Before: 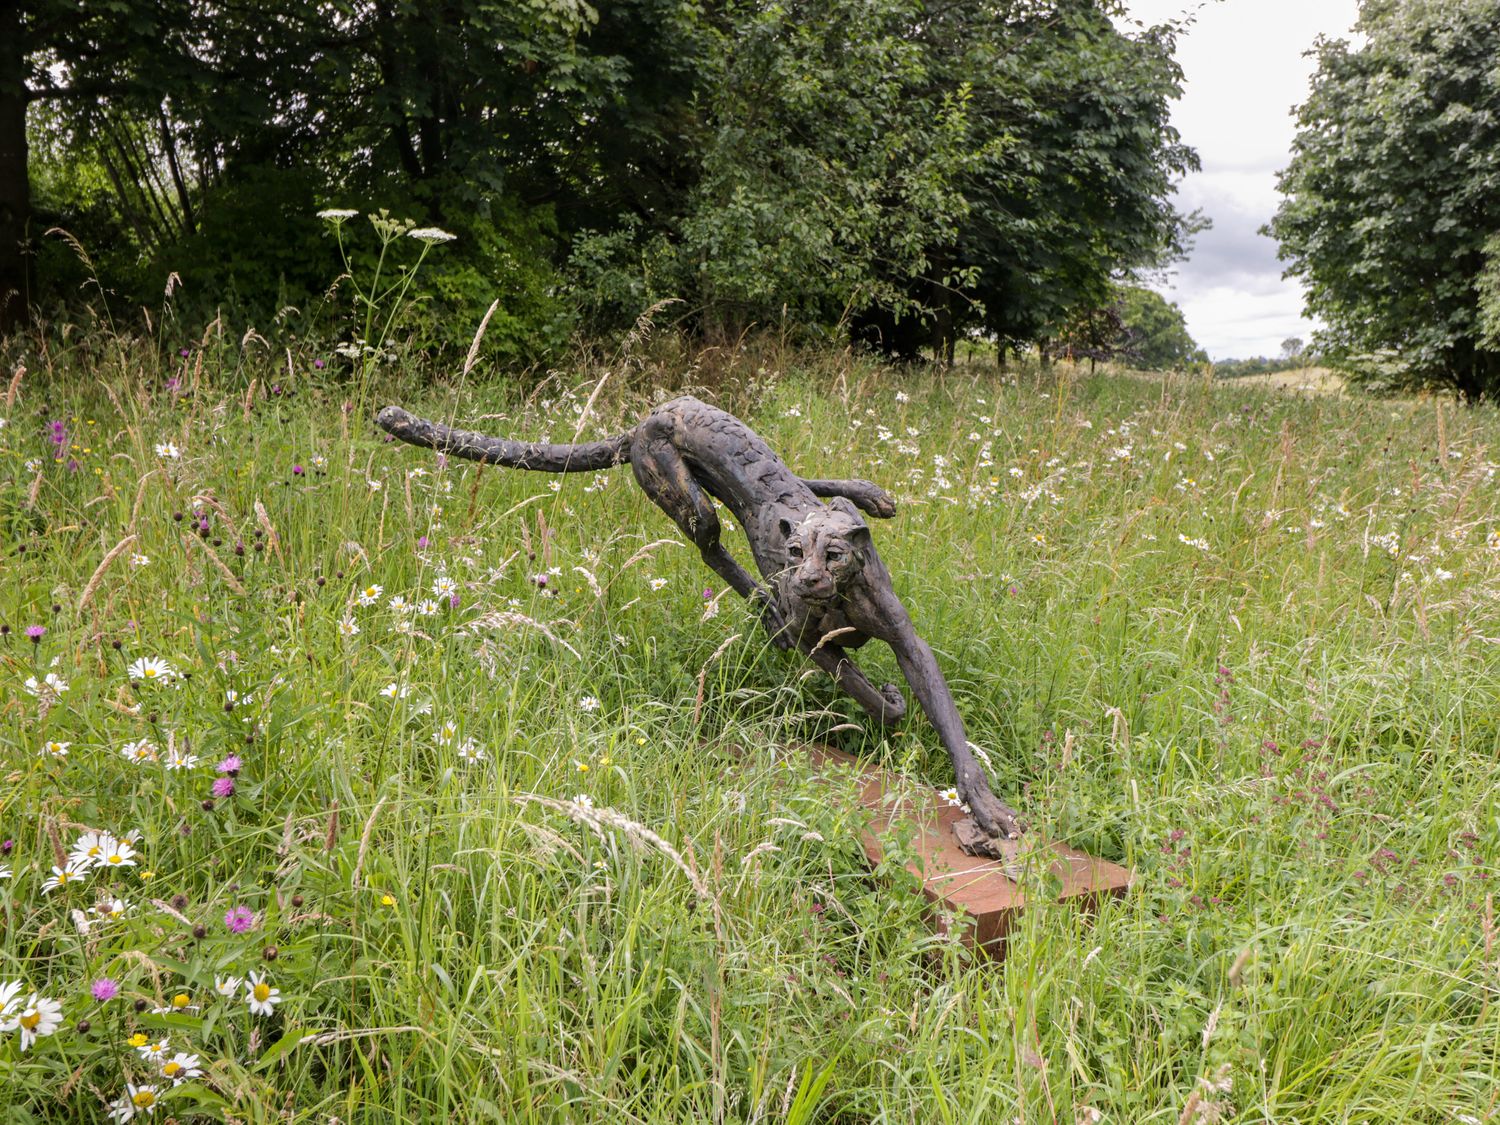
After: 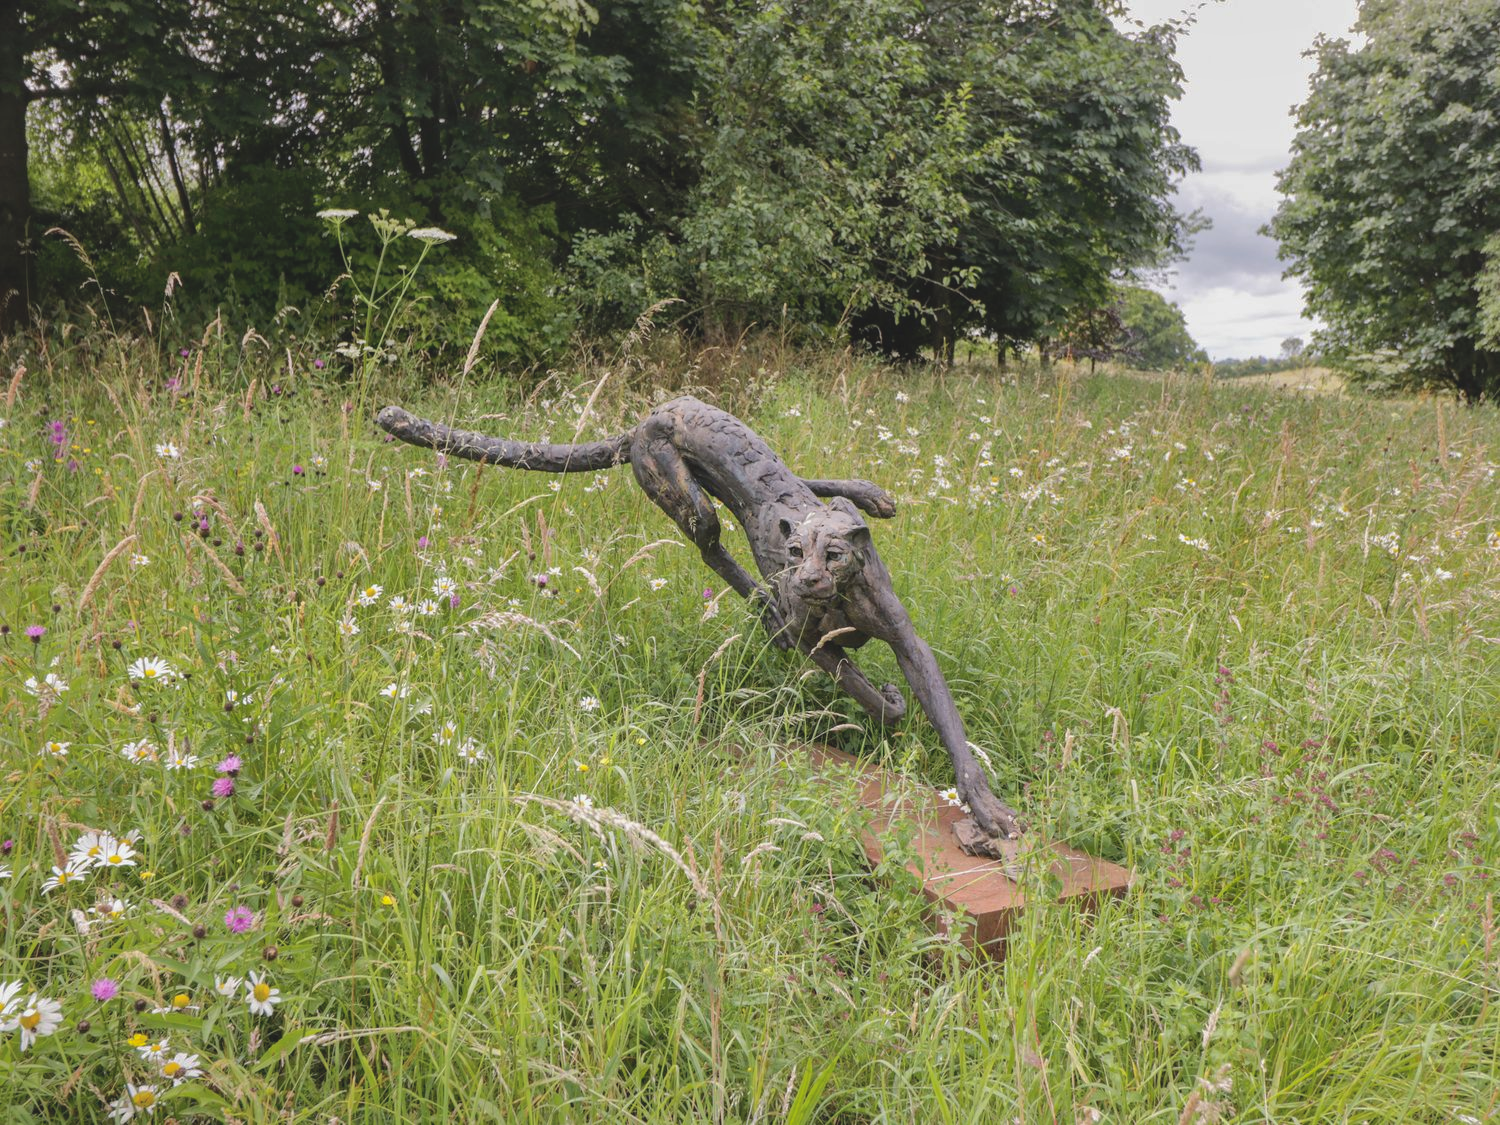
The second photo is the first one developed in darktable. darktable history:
shadows and highlights: shadows 40.04, highlights -59.98
contrast brightness saturation: contrast -0.139, brightness 0.041, saturation -0.129
exposure: exposure 0.187 EV, compensate highlight preservation false
